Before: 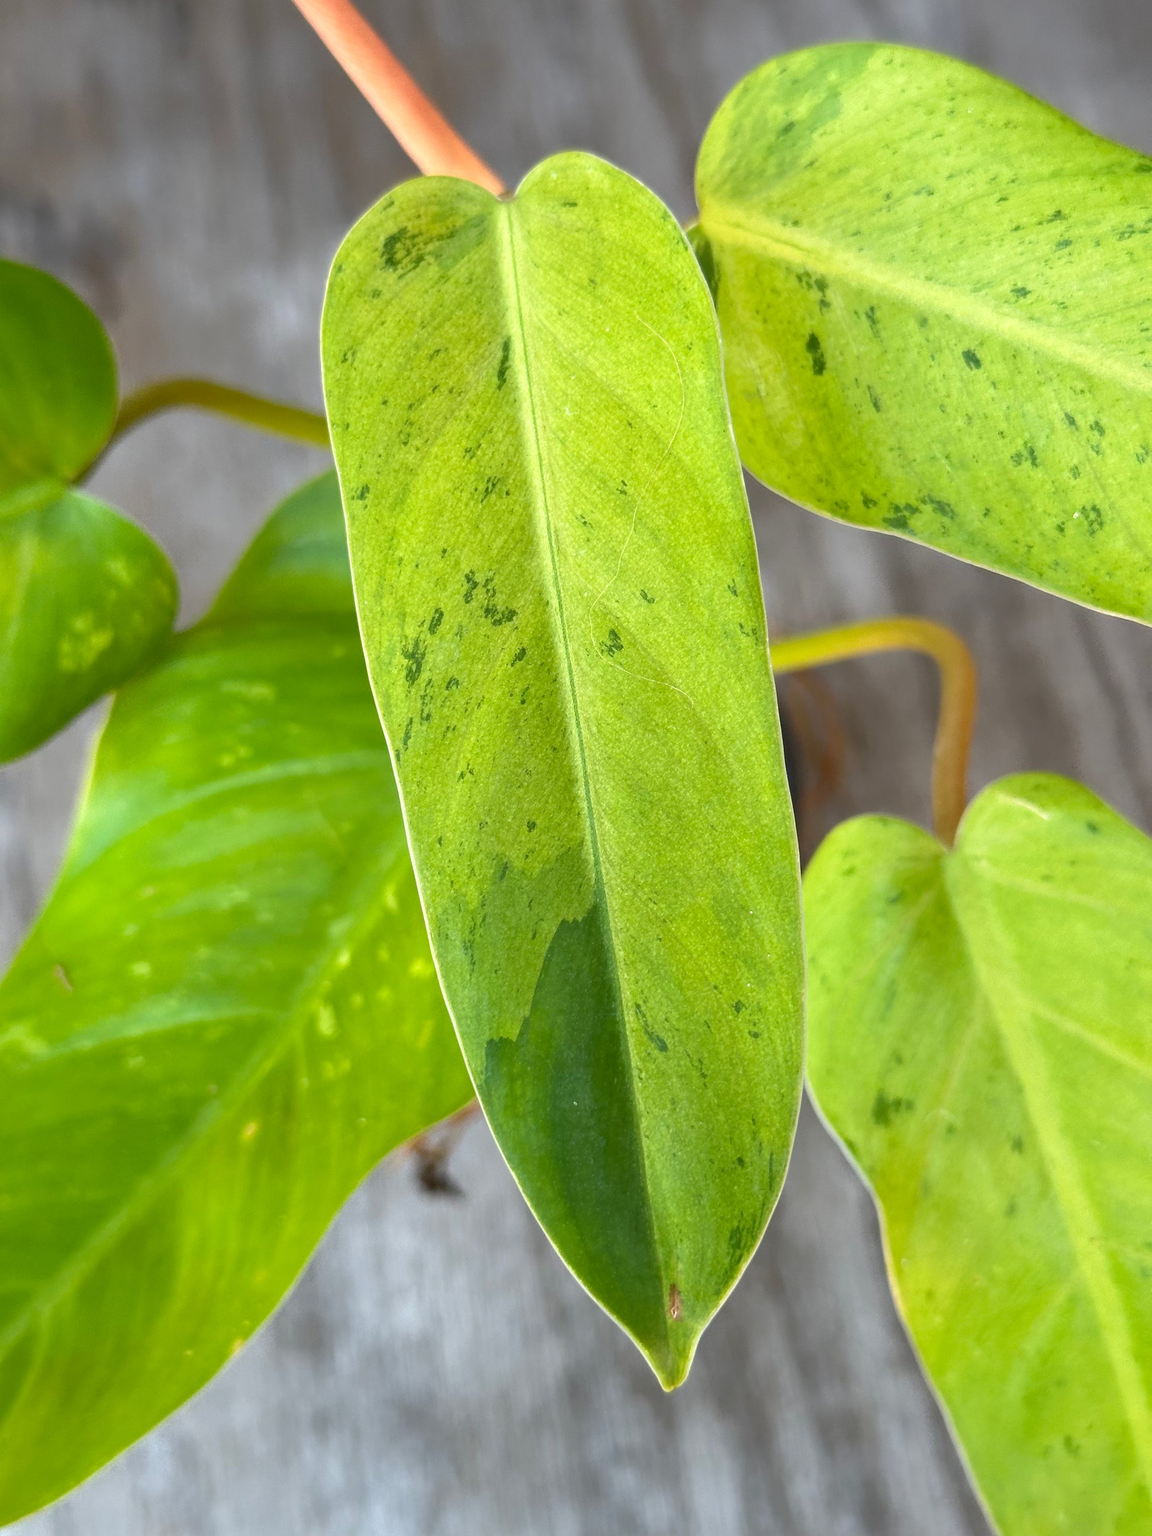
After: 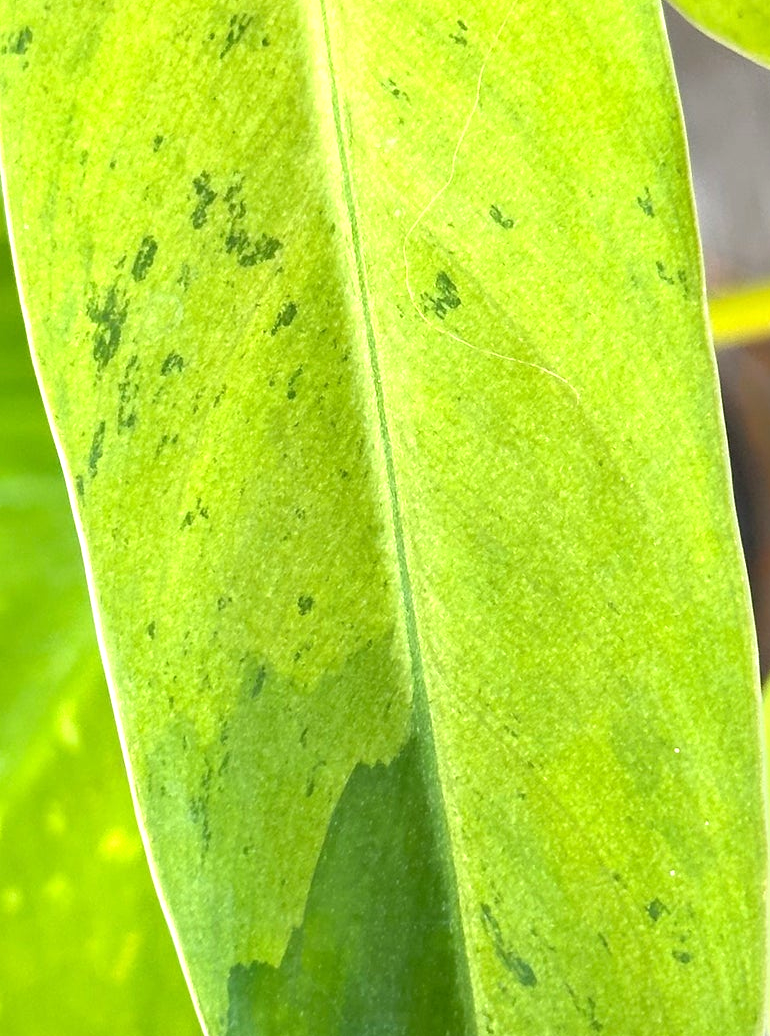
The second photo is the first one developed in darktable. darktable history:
tone equalizer: on, module defaults
crop: left 30.451%, top 30.498%, right 29.962%, bottom 29.565%
exposure: exposure 0.6 EV, compensate highlight preservation false
